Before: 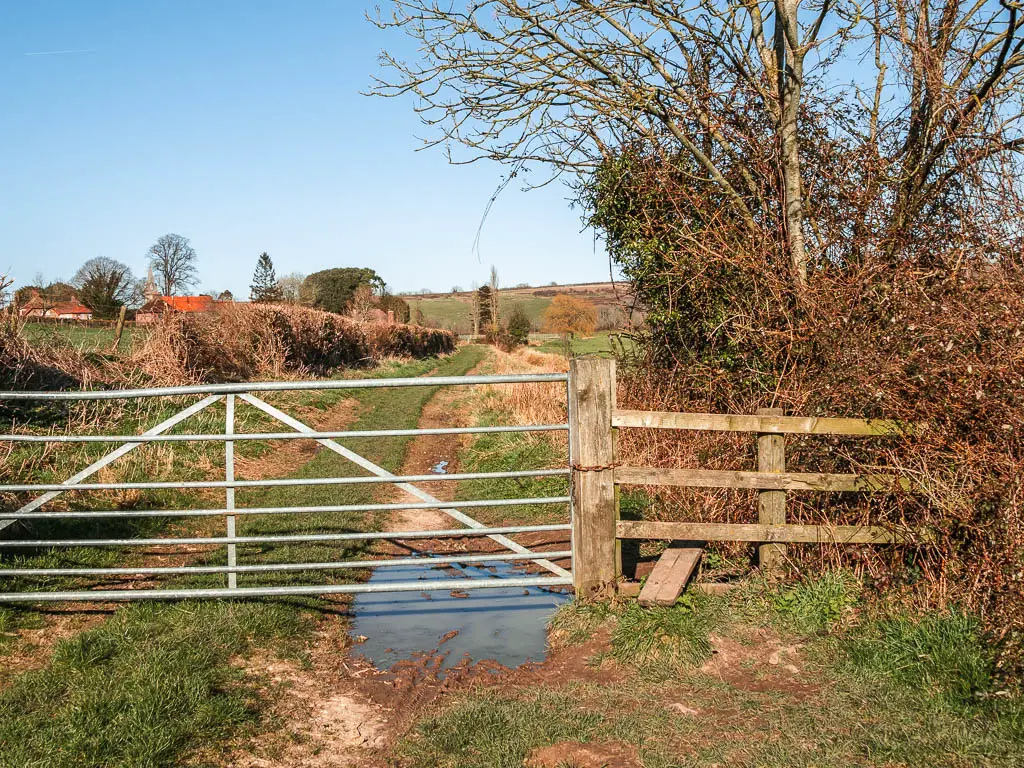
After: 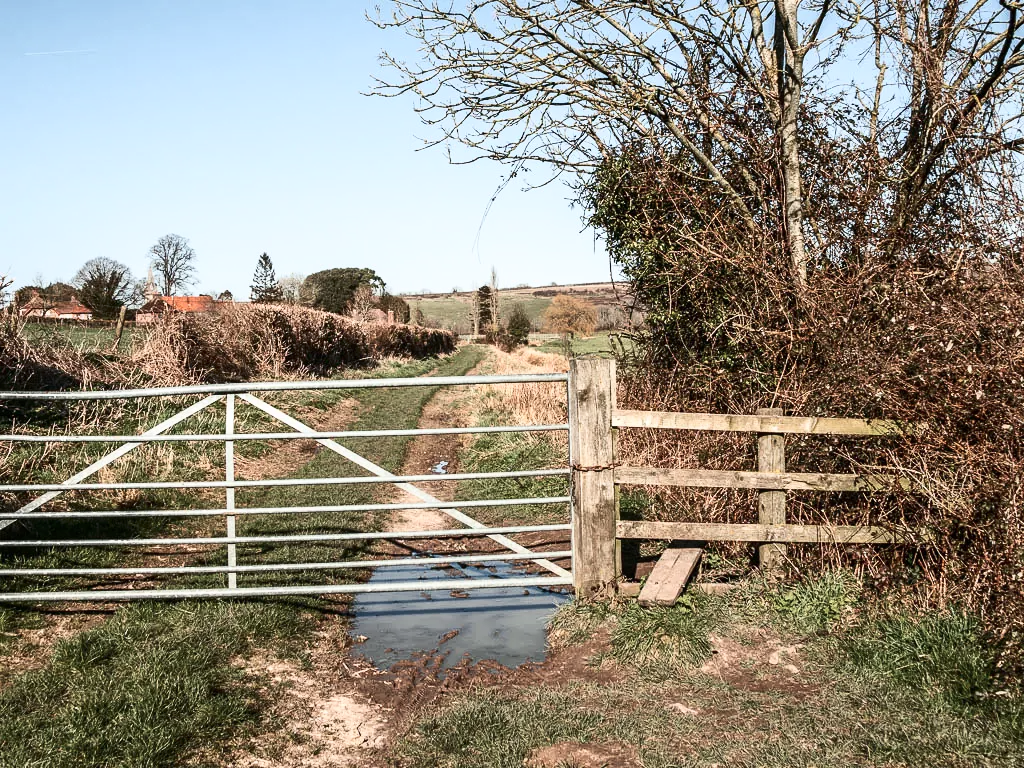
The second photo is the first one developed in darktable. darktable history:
contrast brightness saturation: contrast 0.25, saturation -0.317
shadows and highlights: shadows -1.78, highlights 40.34
